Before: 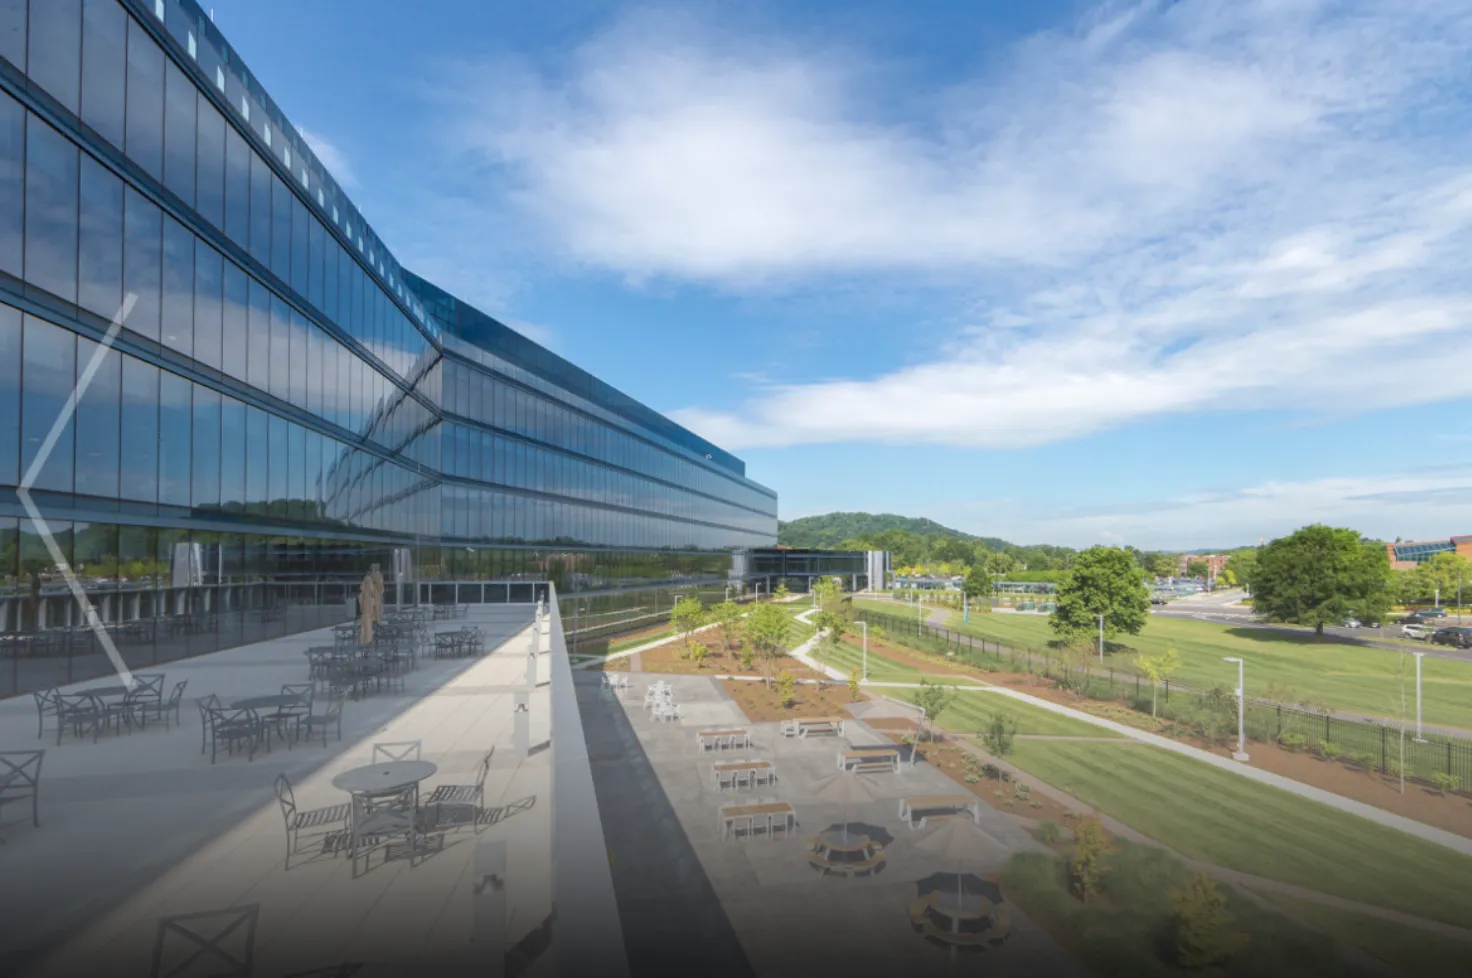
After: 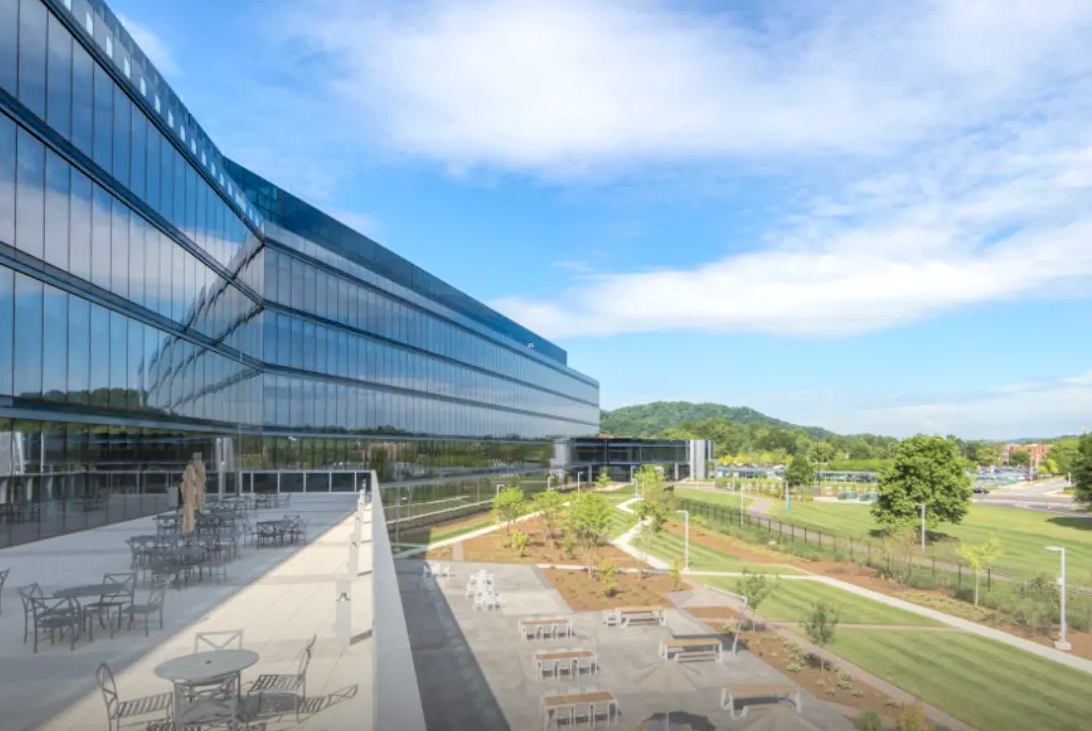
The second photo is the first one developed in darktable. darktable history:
tone curve: curves: ch0 [(0, 0.01) (0.052, 0.045) (0.136, 0.133) (0.29, 0.332) (0.453, 0.531) (0.676, 0.751) (0.89, 0.919) (1, 1)]; ch1 [(0, 0) (0.094, 0.081) (0.285, 0.299) (0.385, 0.403) (0.446, 0.443) (0.495, 0.496) (0.544, 0.552) (0.589, 0.612) (0.722, 0.728) (1, 1)]; ch2 [(0, 0) (0.257, 0.217) (0.43, 0.421) (0.498, 0.507) (0.531, 0.544) (0.56, 0.579) (0.625, 0.642) (1, 1)], color space Lab, independent channels, preserve colors none
crop and rotate: left 12.105%, top 11.395%, right 13.678%, bottom 13.811%
local contrast: on, module defaults
